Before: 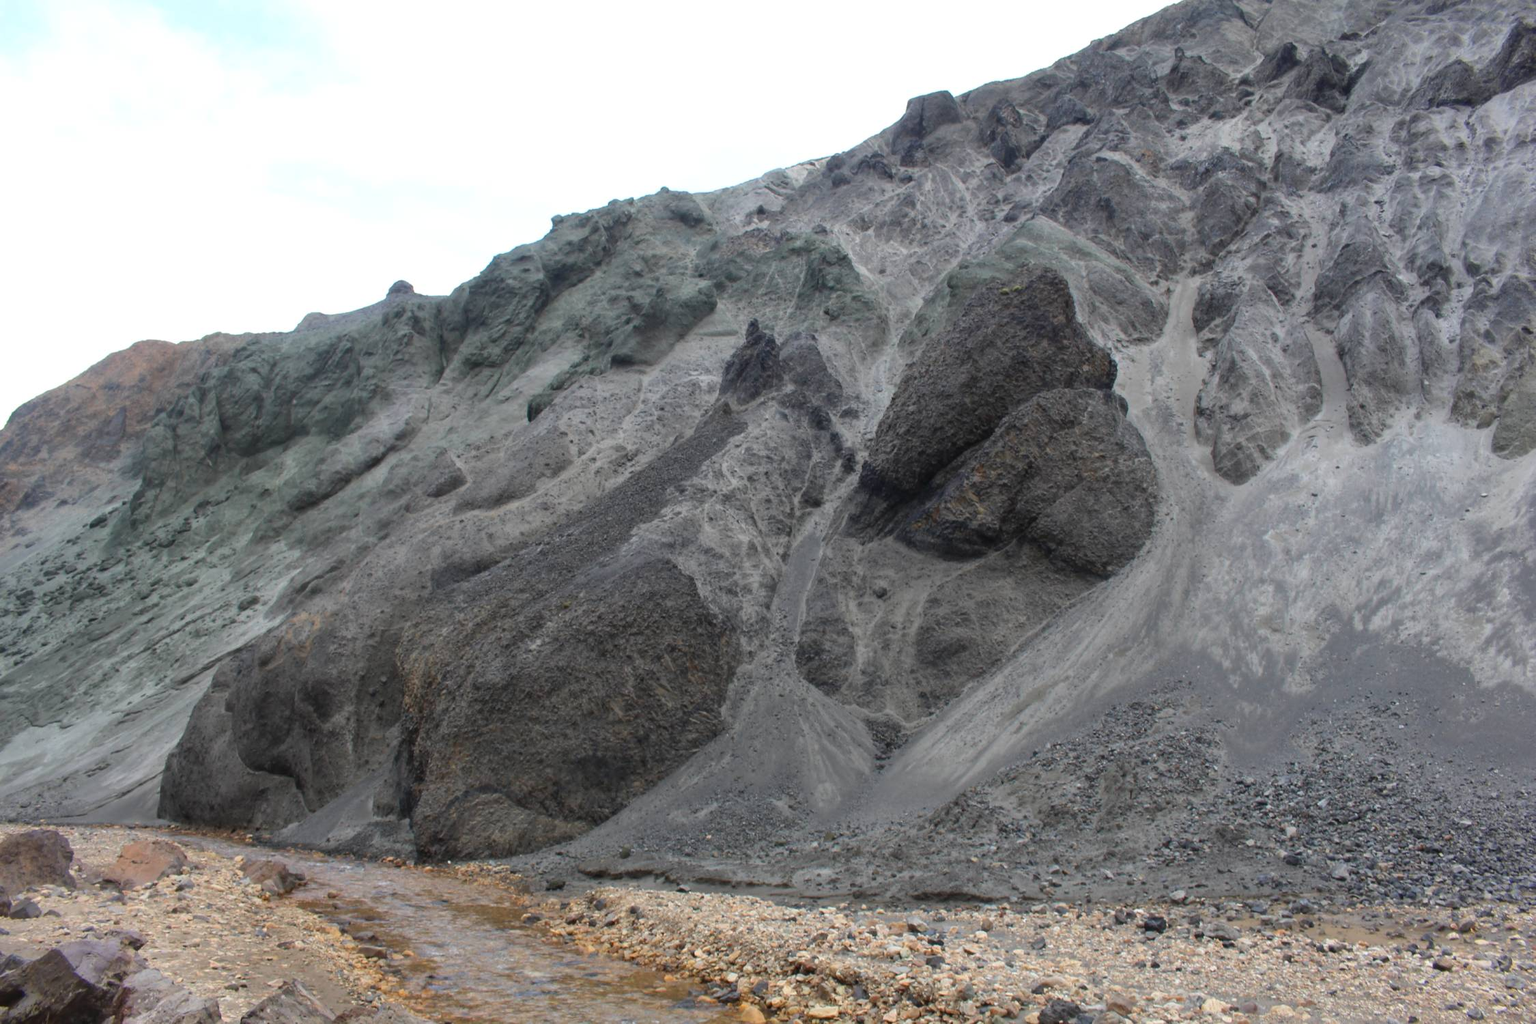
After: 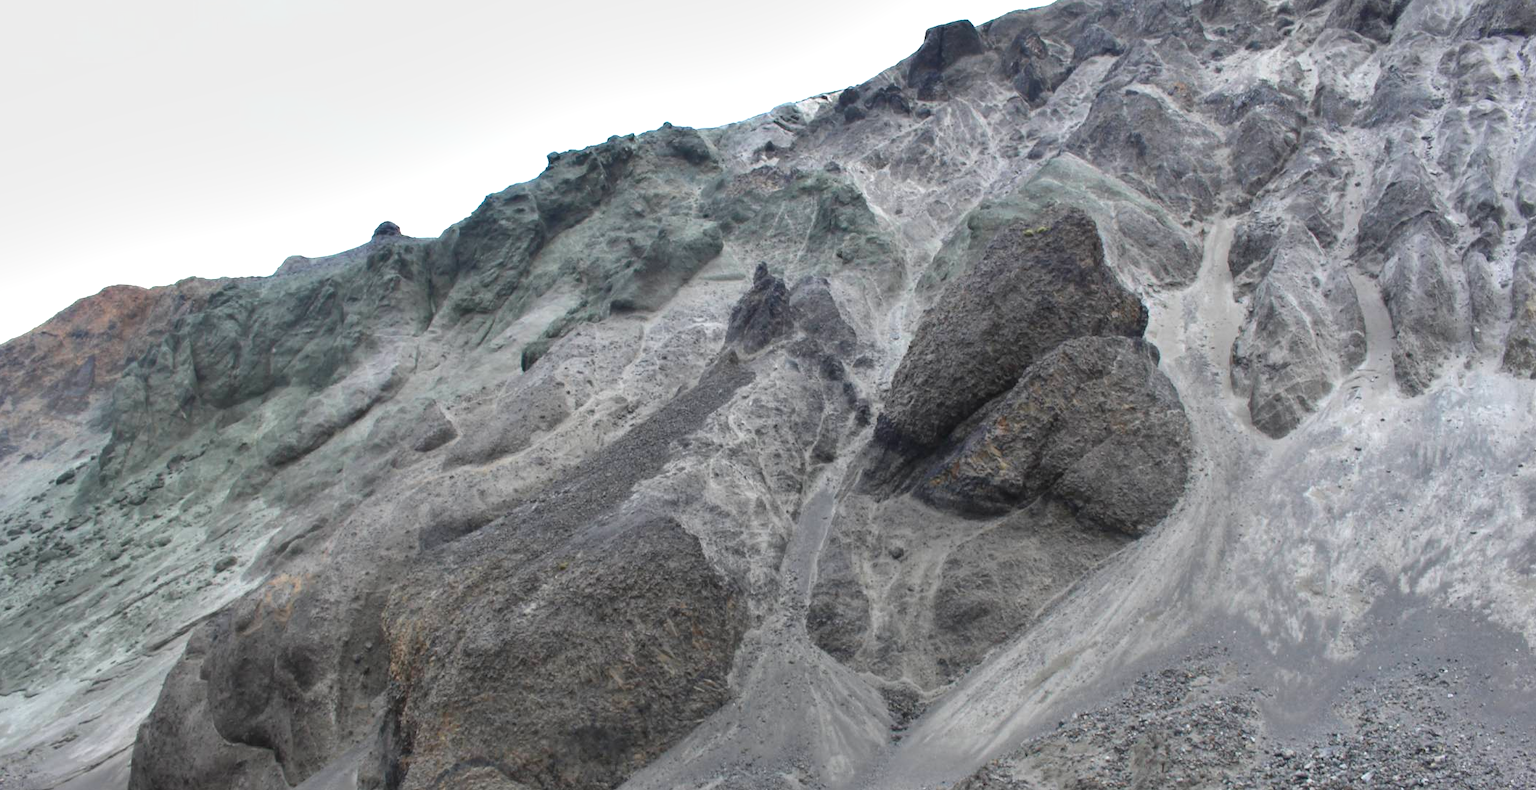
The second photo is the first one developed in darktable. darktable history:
exposure: exposure 0.632 EV, compensate highlight preservation false
crop: left 2.426%, top 7.086%, right 3.454%, bottom 20.193%
shadows and highlights: low approximation 0.01, soften with gaussian
